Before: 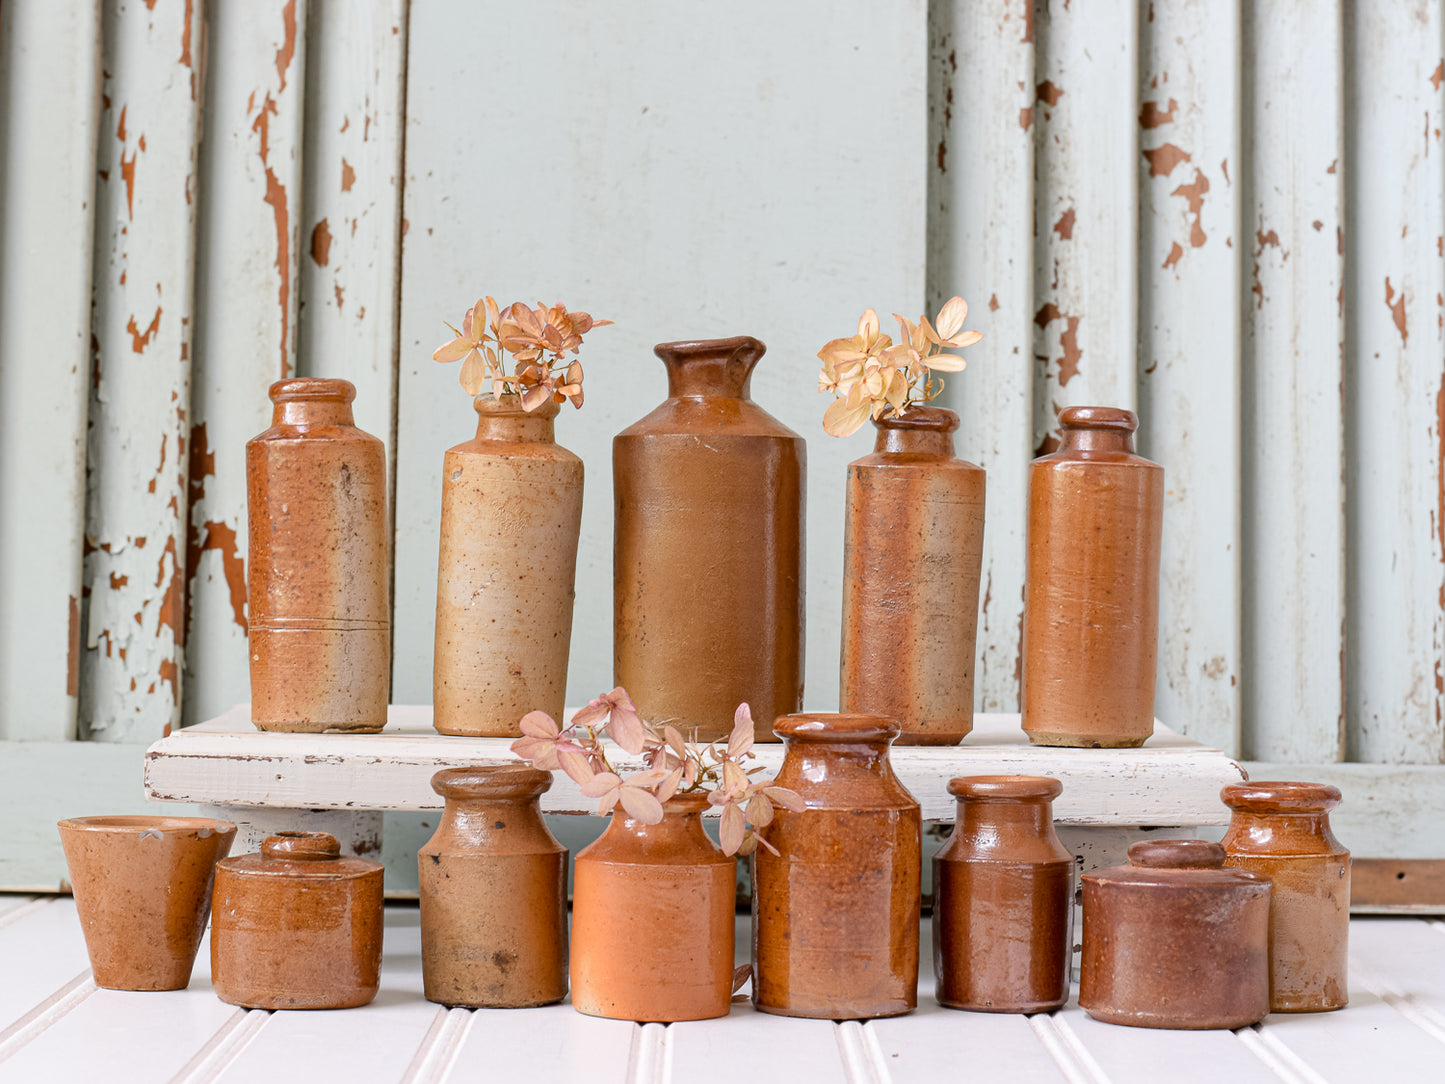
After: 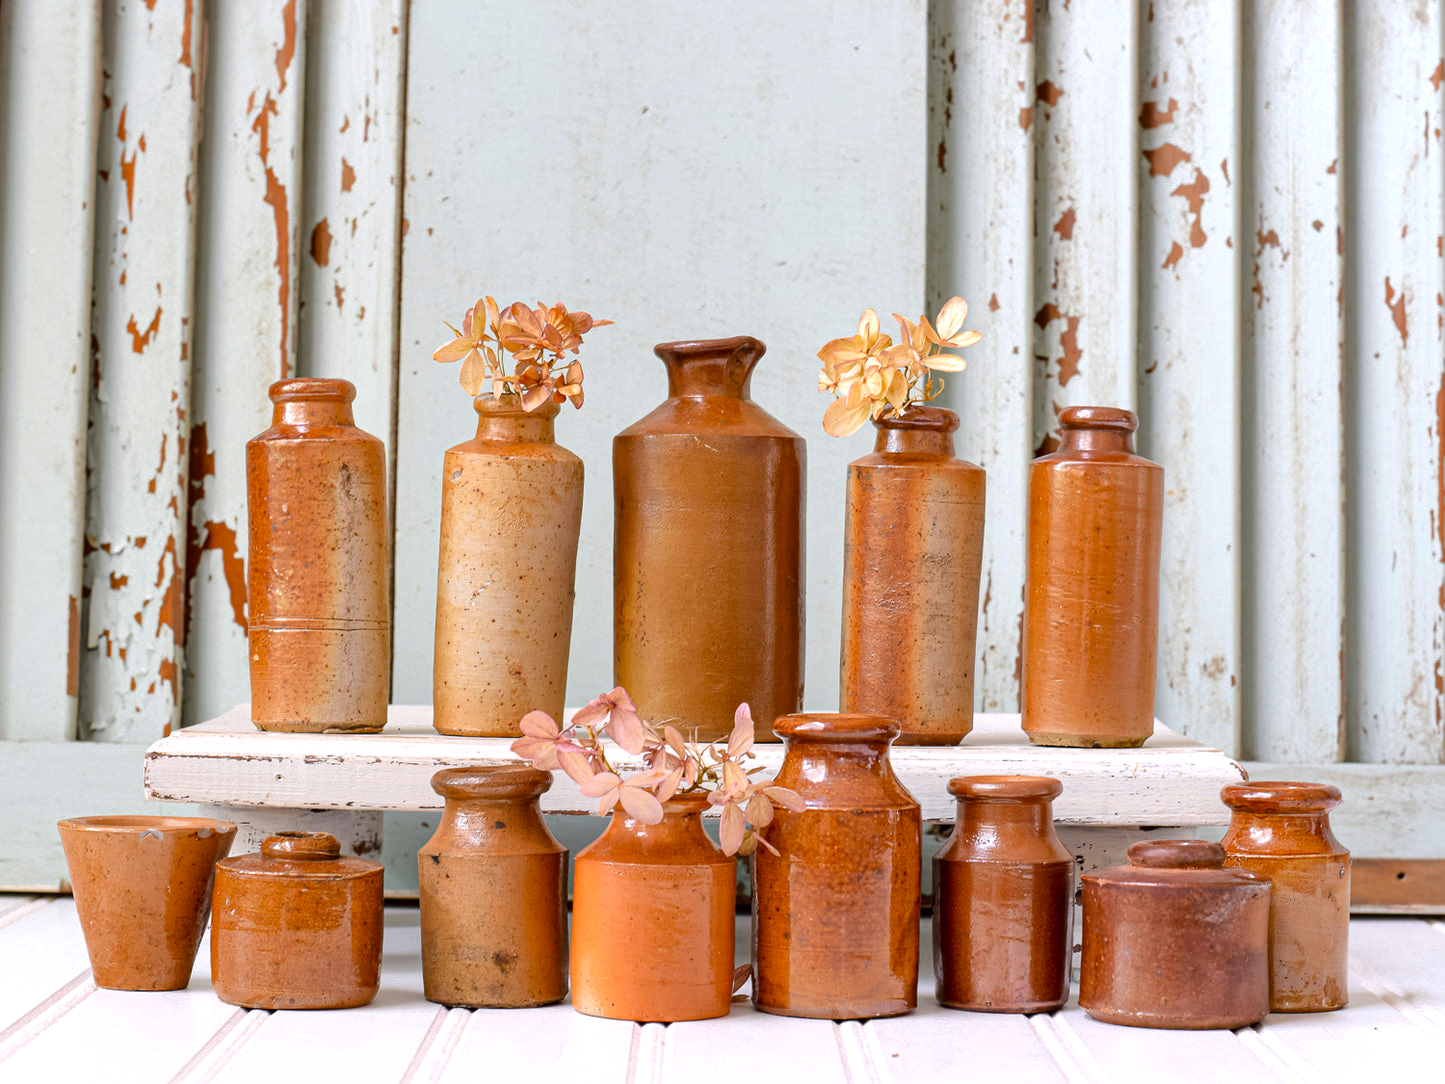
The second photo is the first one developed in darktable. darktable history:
shadows and highlights: shadows 10, white point adjustment 1, highlights -40
color balance: lift [1, 1.001, 0.999, 1.001], gamma [1, 1.004, 1.007, 0.993], gain [1, 0.991, 0.987, 1.013], contrast 7.5%, contrast fulcrum 10%, output saturation 115%
